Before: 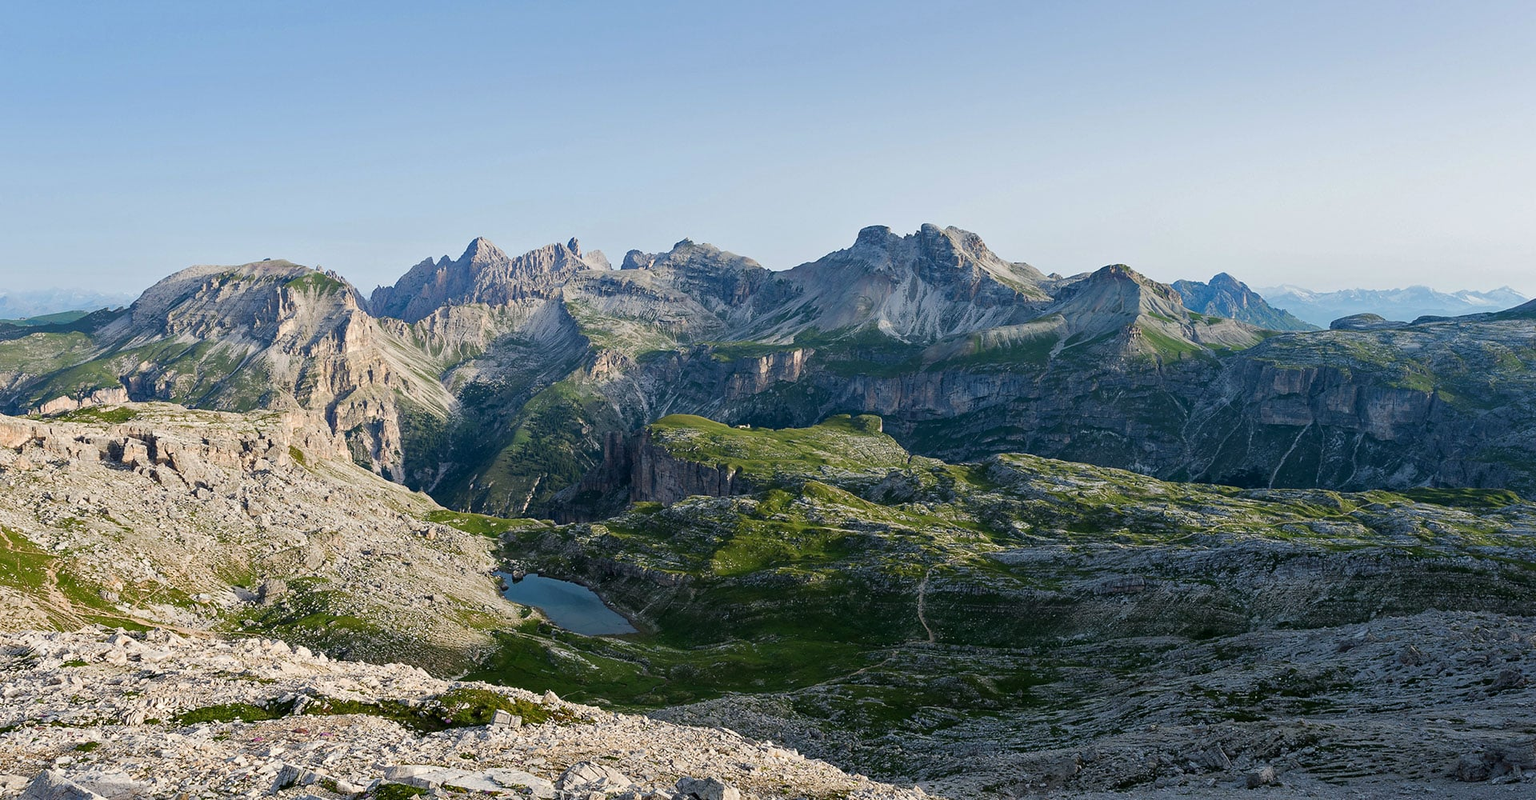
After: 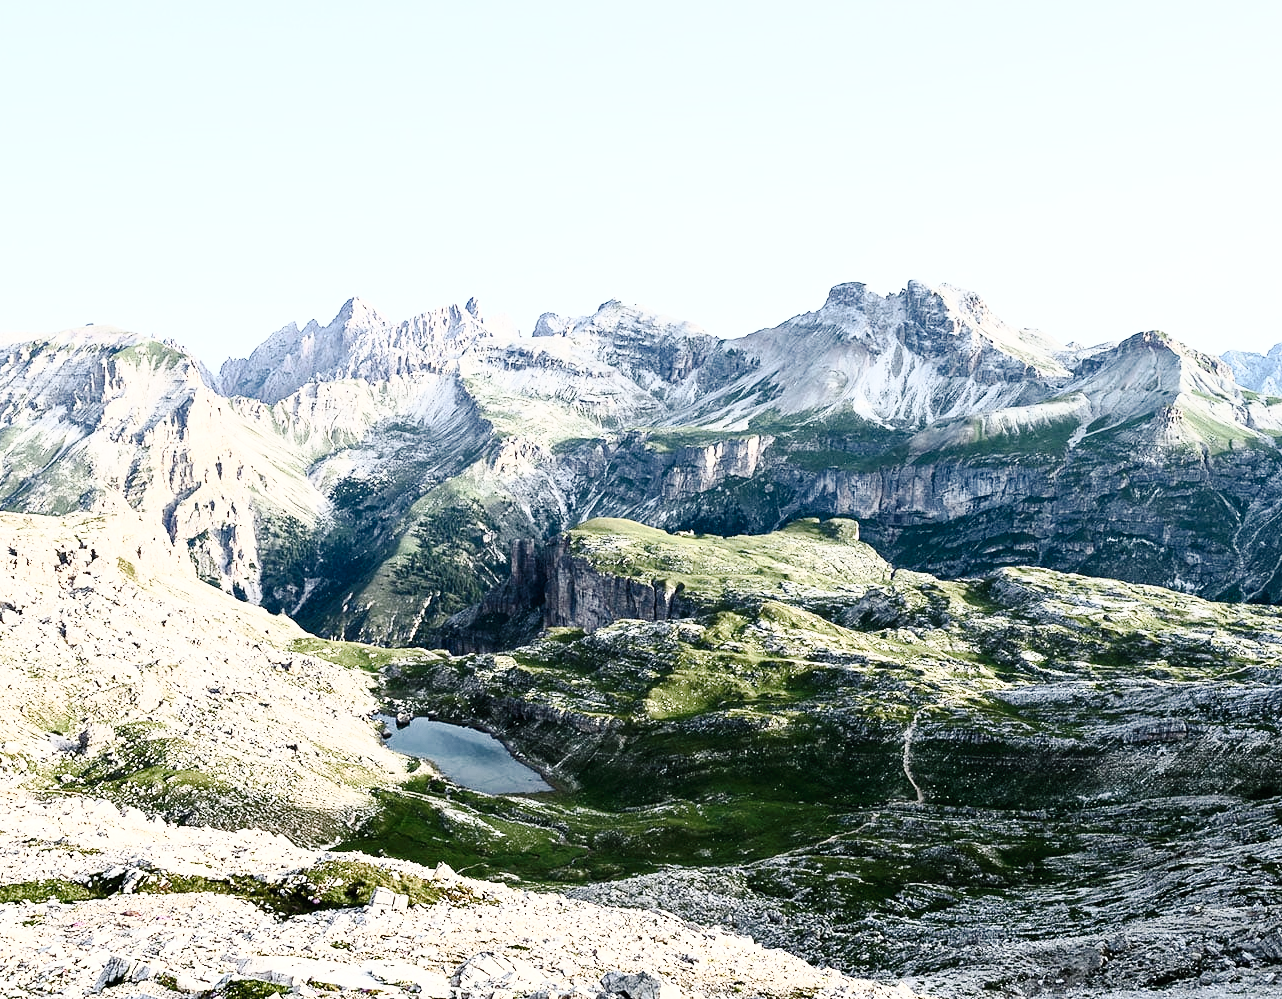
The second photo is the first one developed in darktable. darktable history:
contrast brightness saturation: contrast 0.583, brightness 0.575, saturation -0.334
crop and rotate: left 12.723%, right 20.466%
exposure: black level correction 0.001, exposure 0.499 EV, compensate highlight preservation false
tone curve: curves: ch0 [(0, 0) (0.003, 0) (0.011, 0.001) (0.025, 0.003) (0.044, 0.005) (0.069, 0.012) (0.1, 0.023) (0.136, 0.039) (0.177, 0.088) (0.224, 0.15) (0.277, 0.24) (0.335, 0.337) (0.399, 0.437) (0.468, 0.535) (0.543, 0.629) (0.623, 0.71) (0.709, 0.782) (0.801, 0.856) (0.898, 0.94) (1, 1)], preserve colors none
